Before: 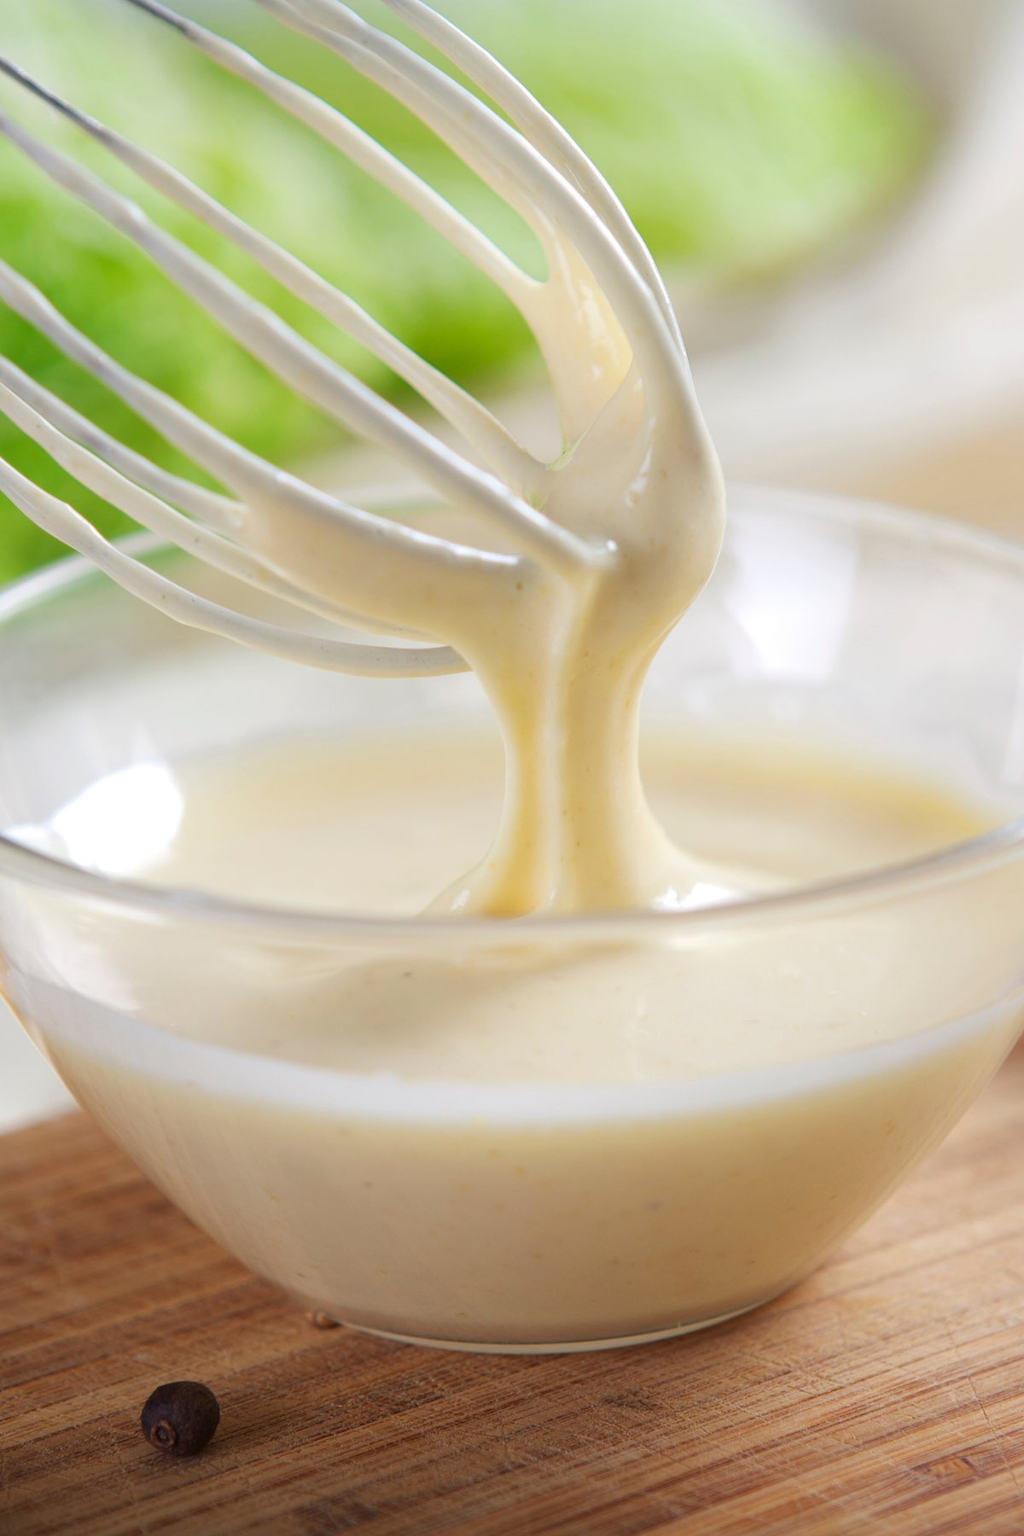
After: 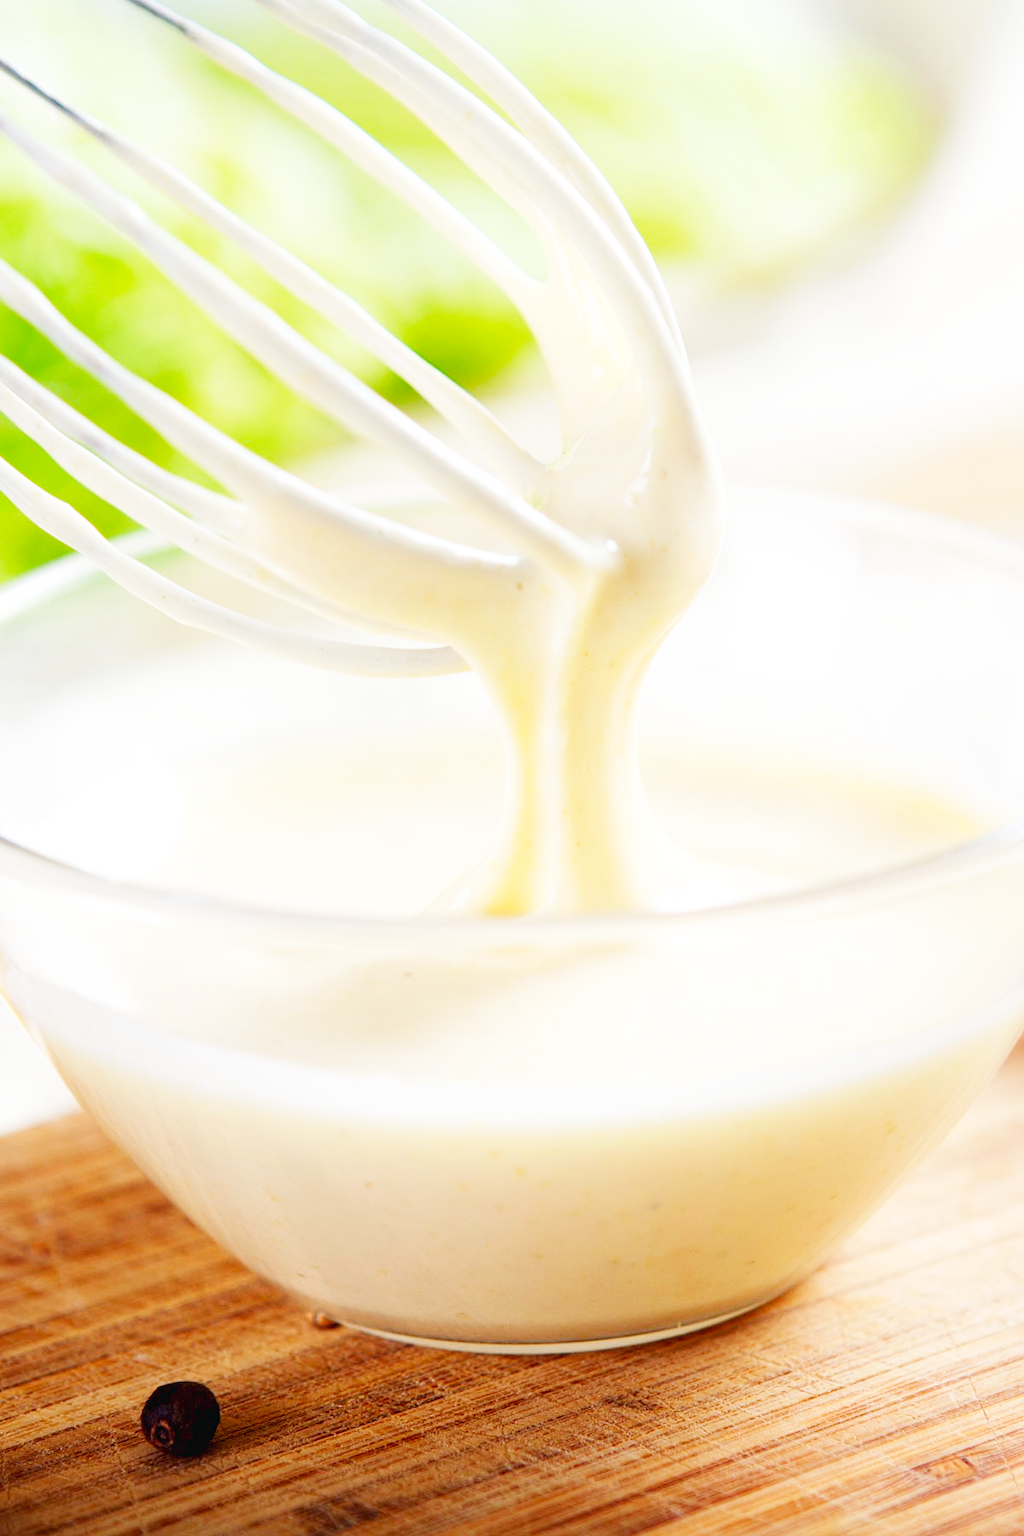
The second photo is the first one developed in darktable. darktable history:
exposure: black level correction 0.009, compensate highlight preservation false
base curve: curves: ch0 [(0, 0.003) (0.001, 0.002) (0.006, 0.004) (0.02, 0.022) (0.048, 0.086) (0.094, 0.234) (0.162, 0.431) (0.258, 0.629) (0.385, 0.8) (0.548, 0.918) (0.751, 0.988) (1, 1)], preserve colors none
